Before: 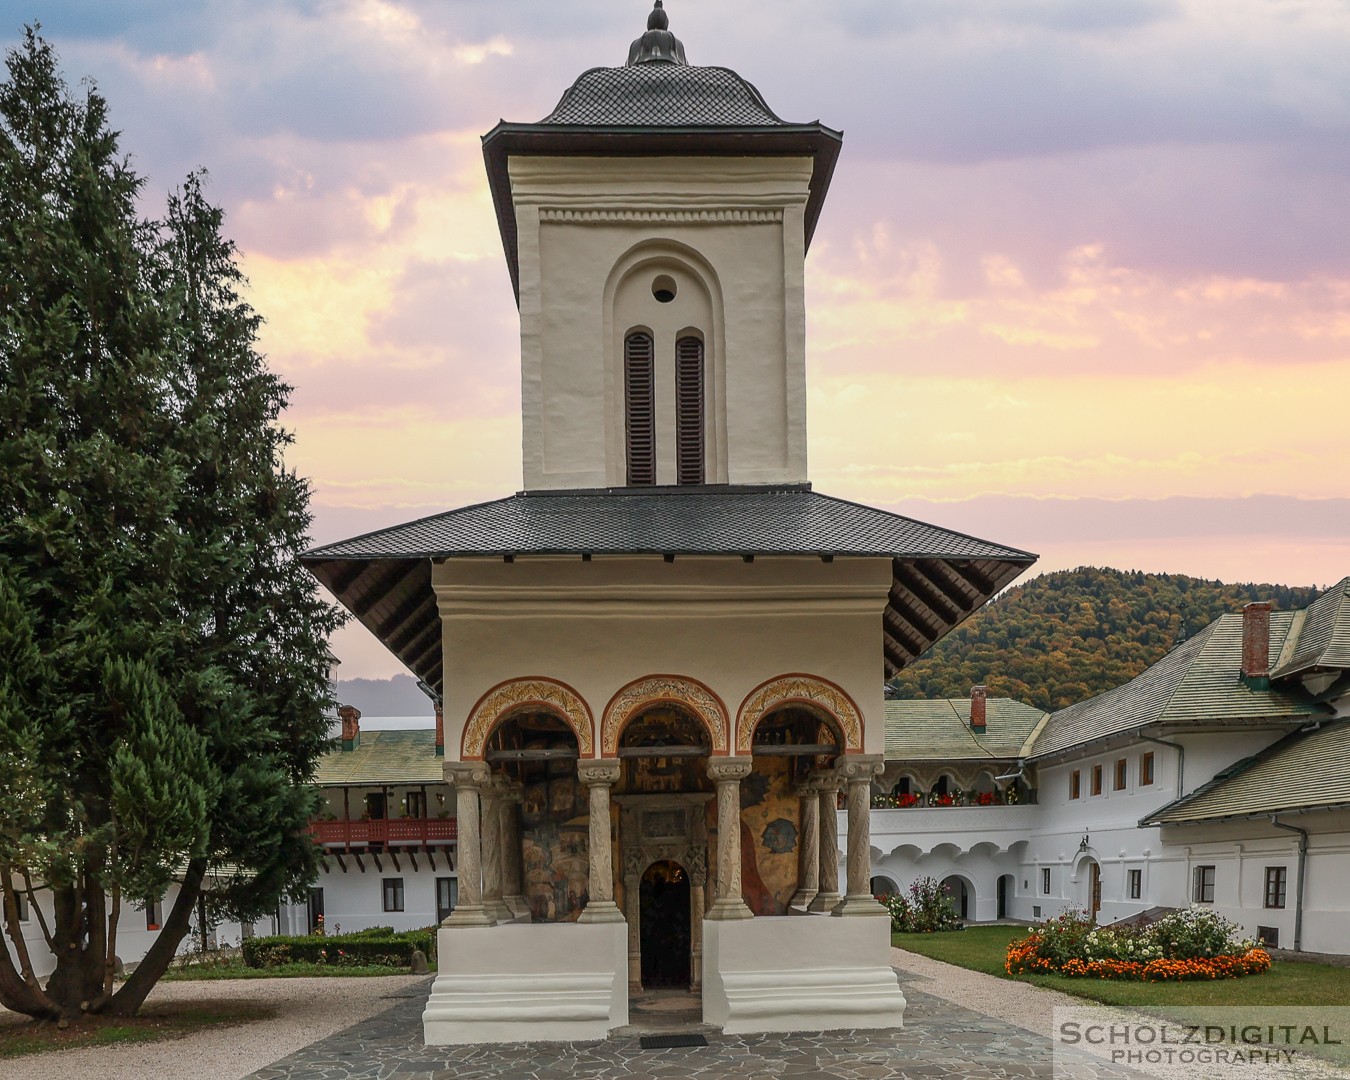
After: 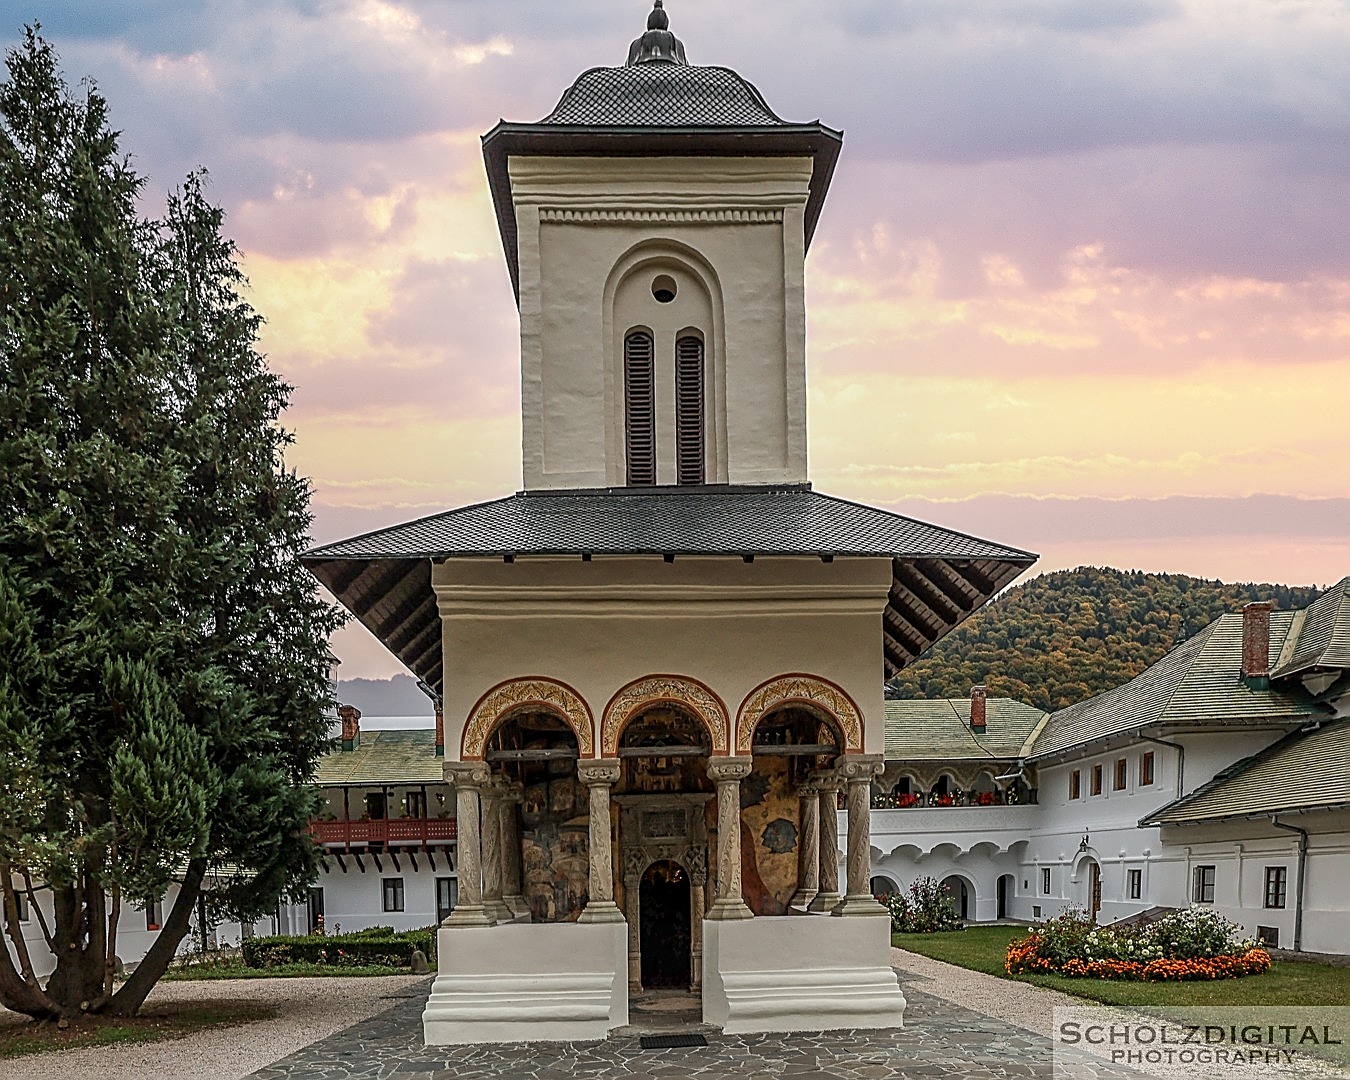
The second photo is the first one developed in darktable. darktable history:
sharpen: amount 1.011
local contrast: on, module defaults
color correction: highlights a* -0.144, highlights b* 0.107
